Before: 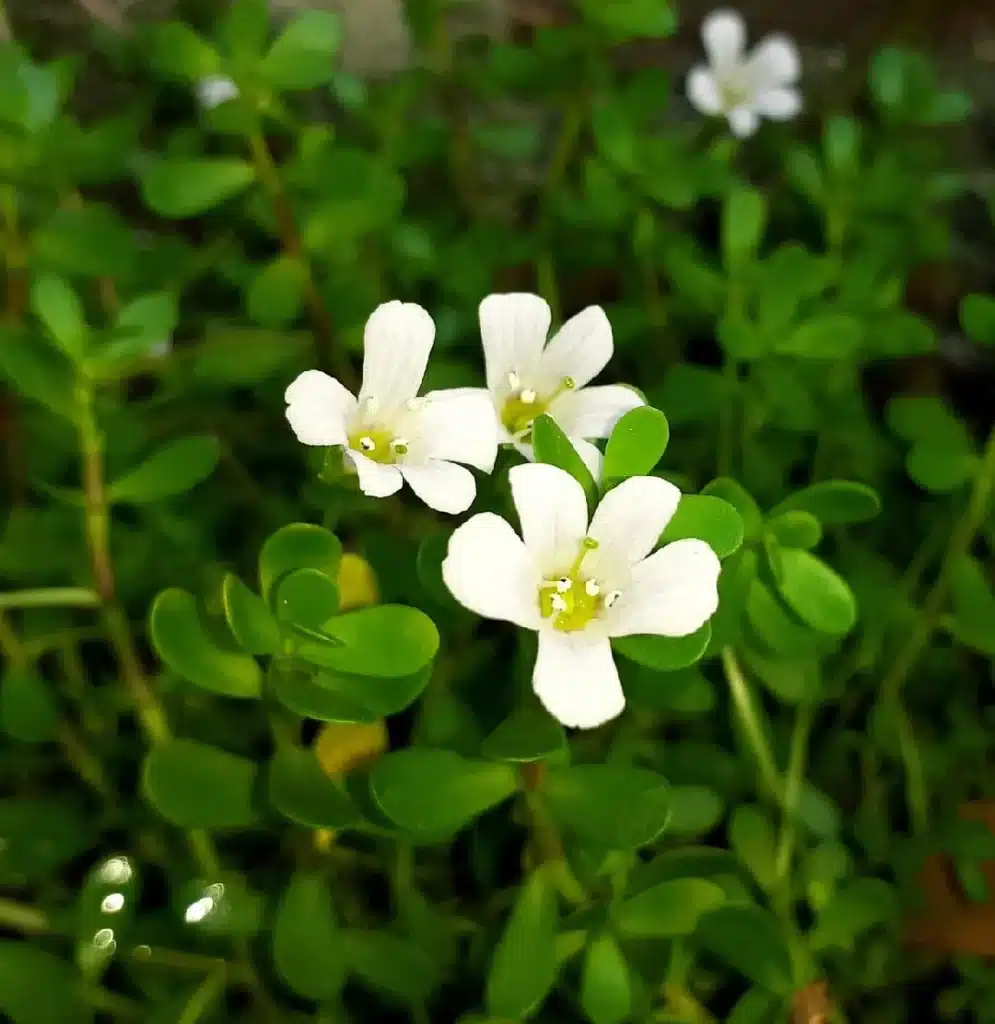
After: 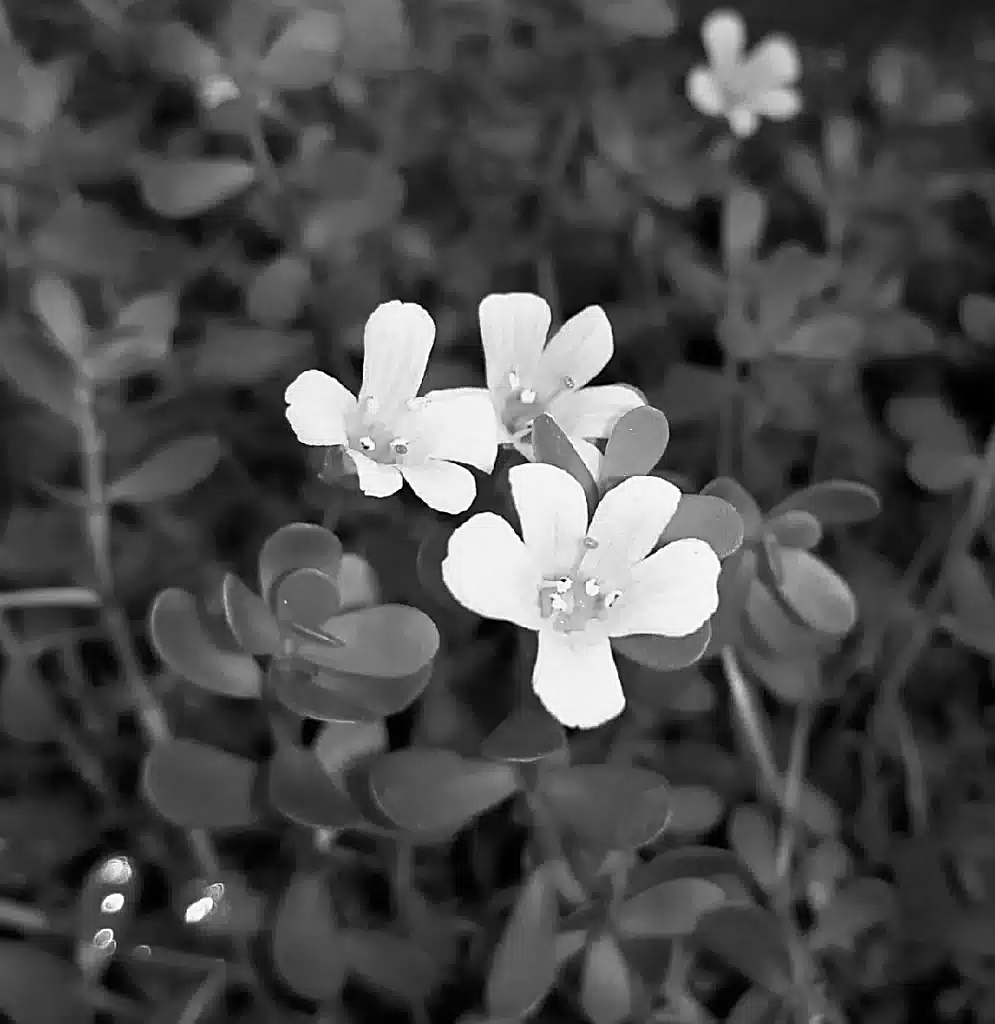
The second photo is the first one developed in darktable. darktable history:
rgb levels: mode RGB, independent channels, levels [[0, 0.474, 1], [0, 0.5, 1], [0, 0.5, 1]]
levels: mode automatic, gray 50.8%
color correction: highlights a* -6.69, highlights b* 0.49
sharpen: on, module defaults
monochrome: a -71.75, b 75.82
